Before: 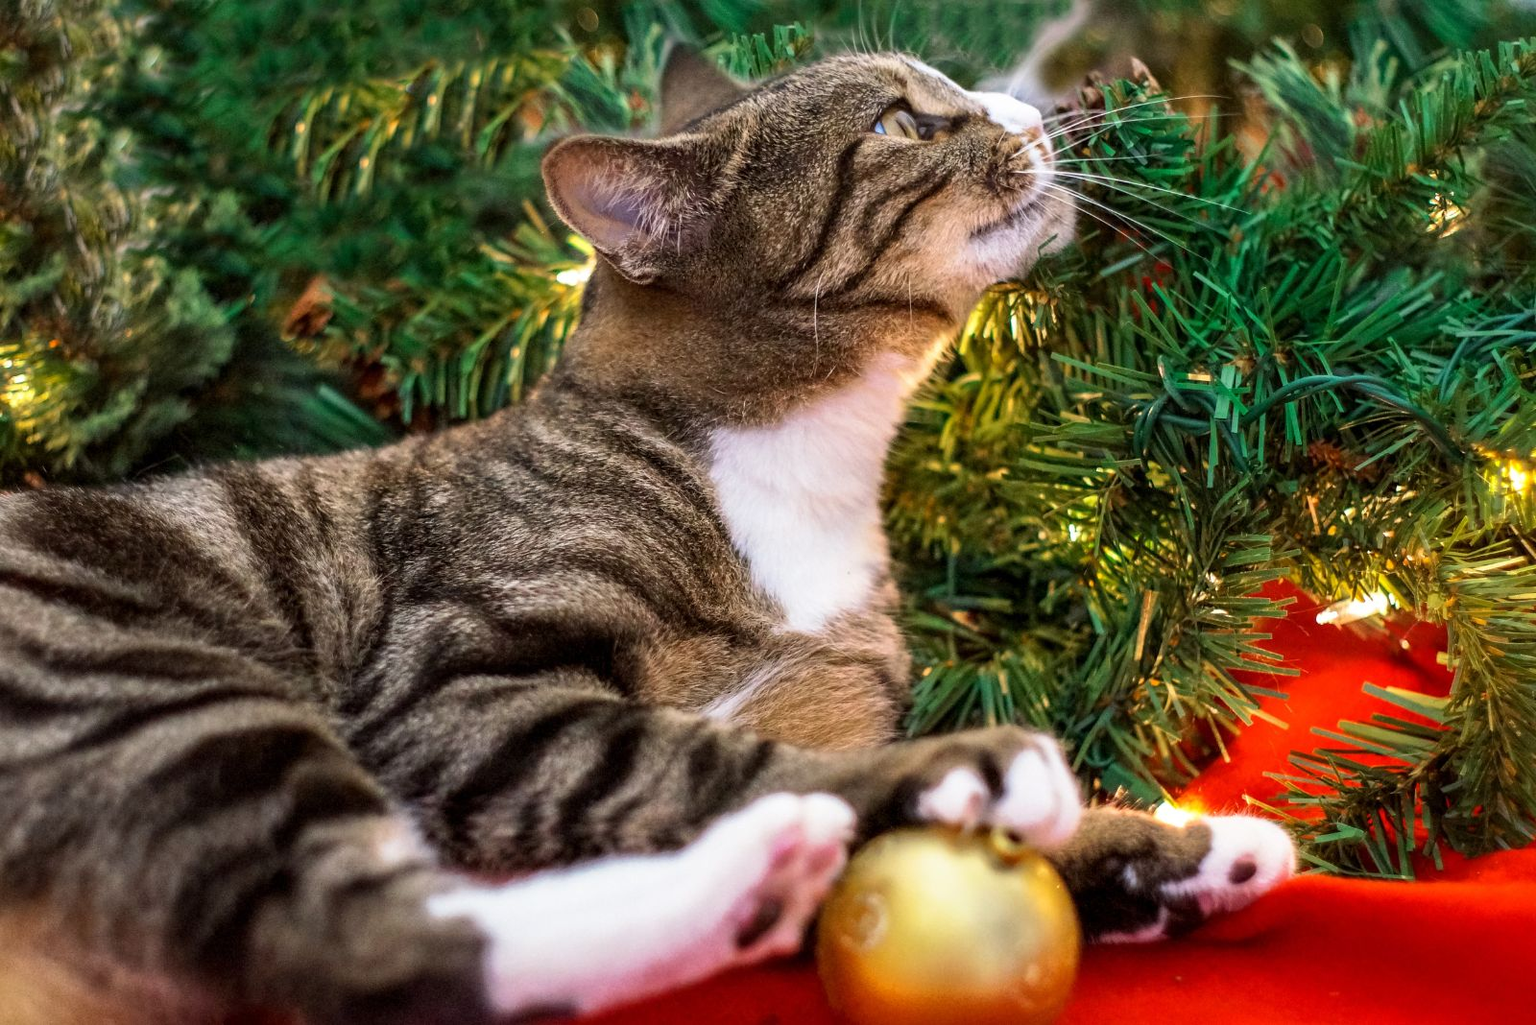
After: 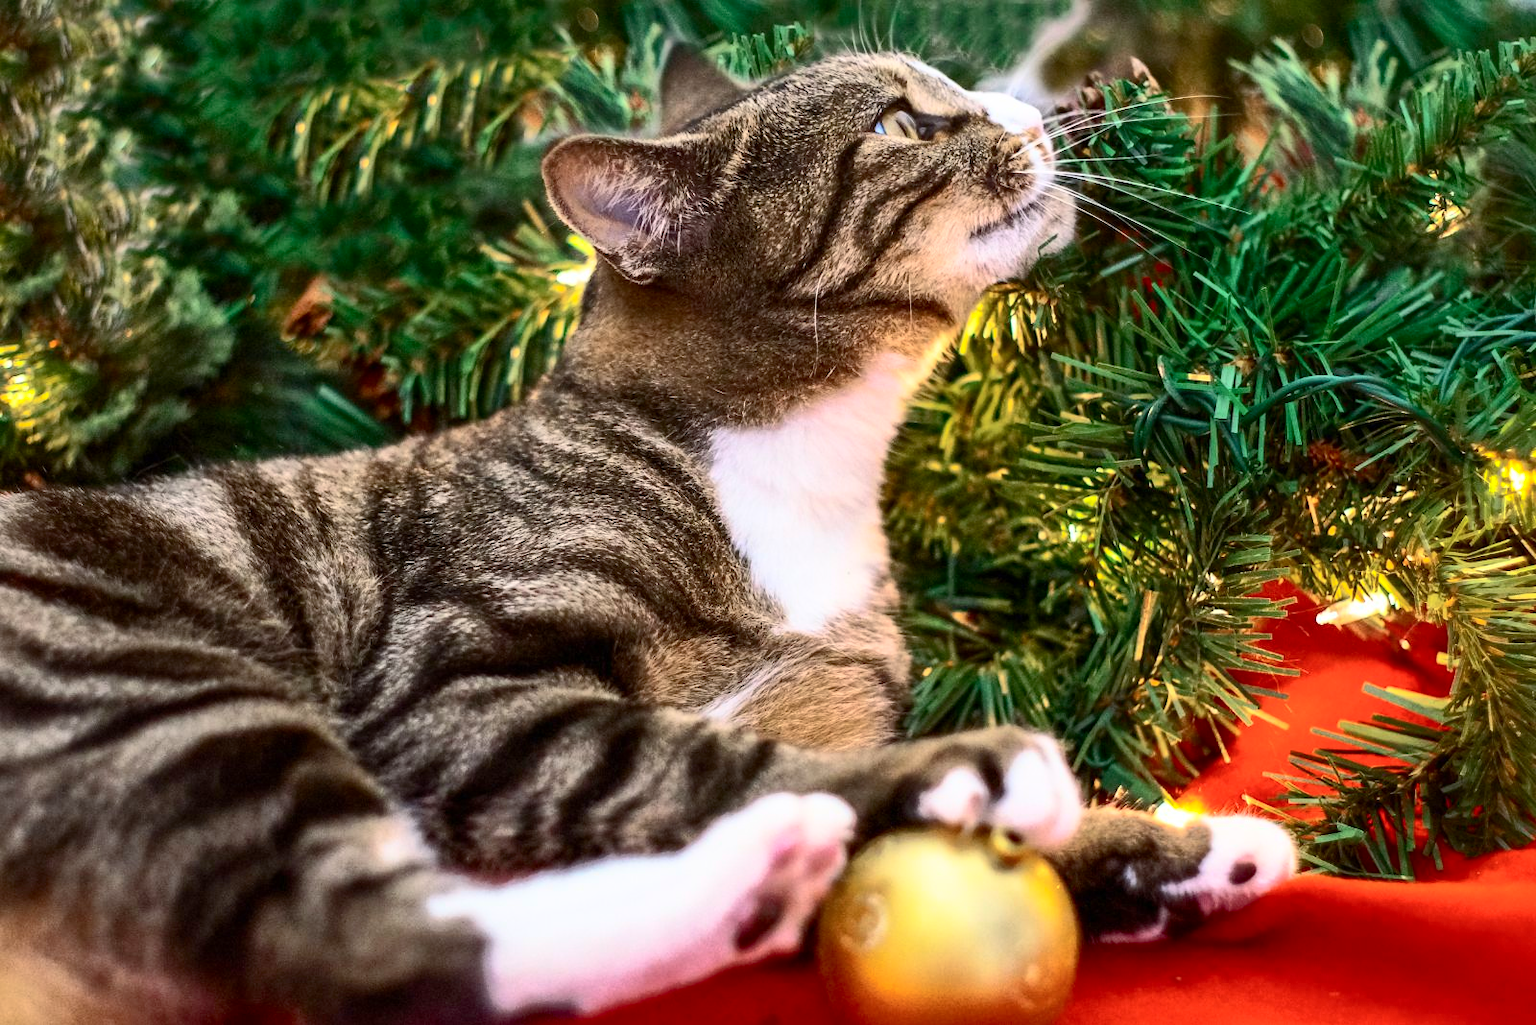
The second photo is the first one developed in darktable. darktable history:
shadows and highlights: on, module defaults
contrast brightness saturation: contrast 0.391, brightness 0.106
